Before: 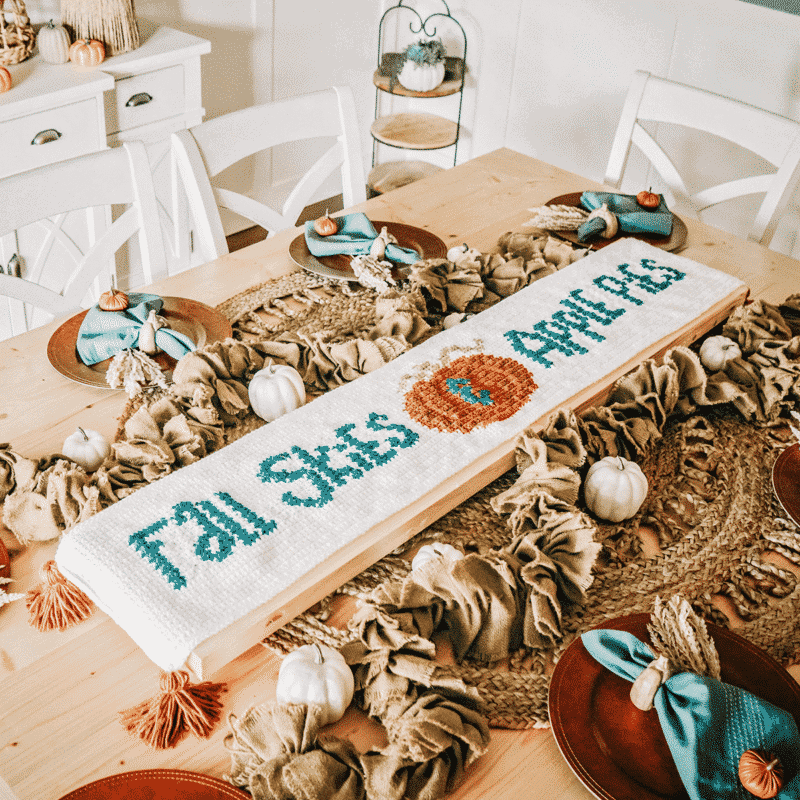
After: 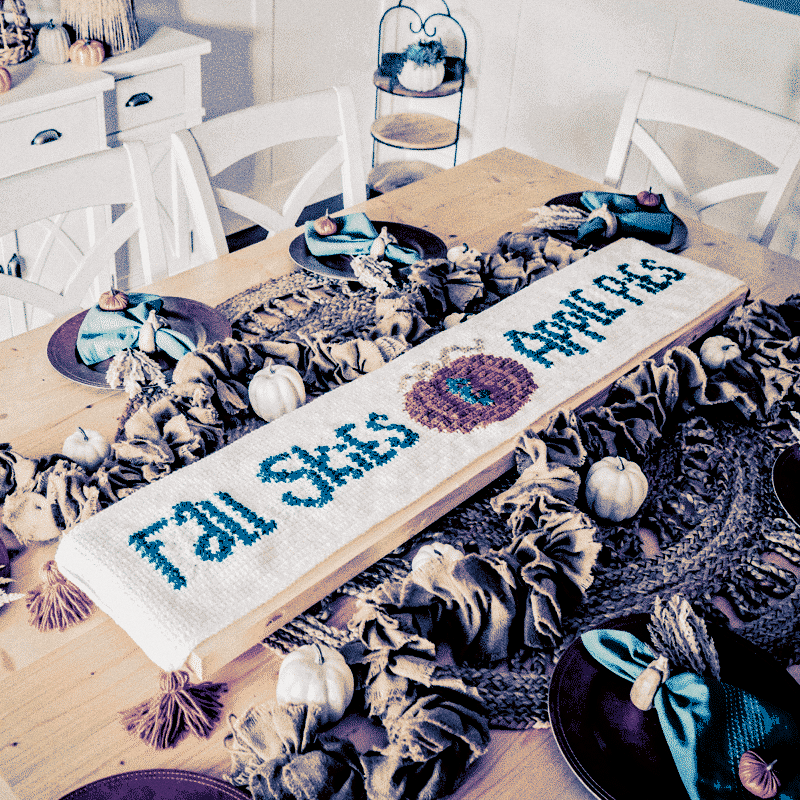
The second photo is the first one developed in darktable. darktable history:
split-toning: shadows › hue 226.8°, shadows › saturation 1, highlights › saturation 0, balance -61.41
exposure: black level correction 0.056, compensate highlight preservation false
grain: coarseness 0.09 ISO
